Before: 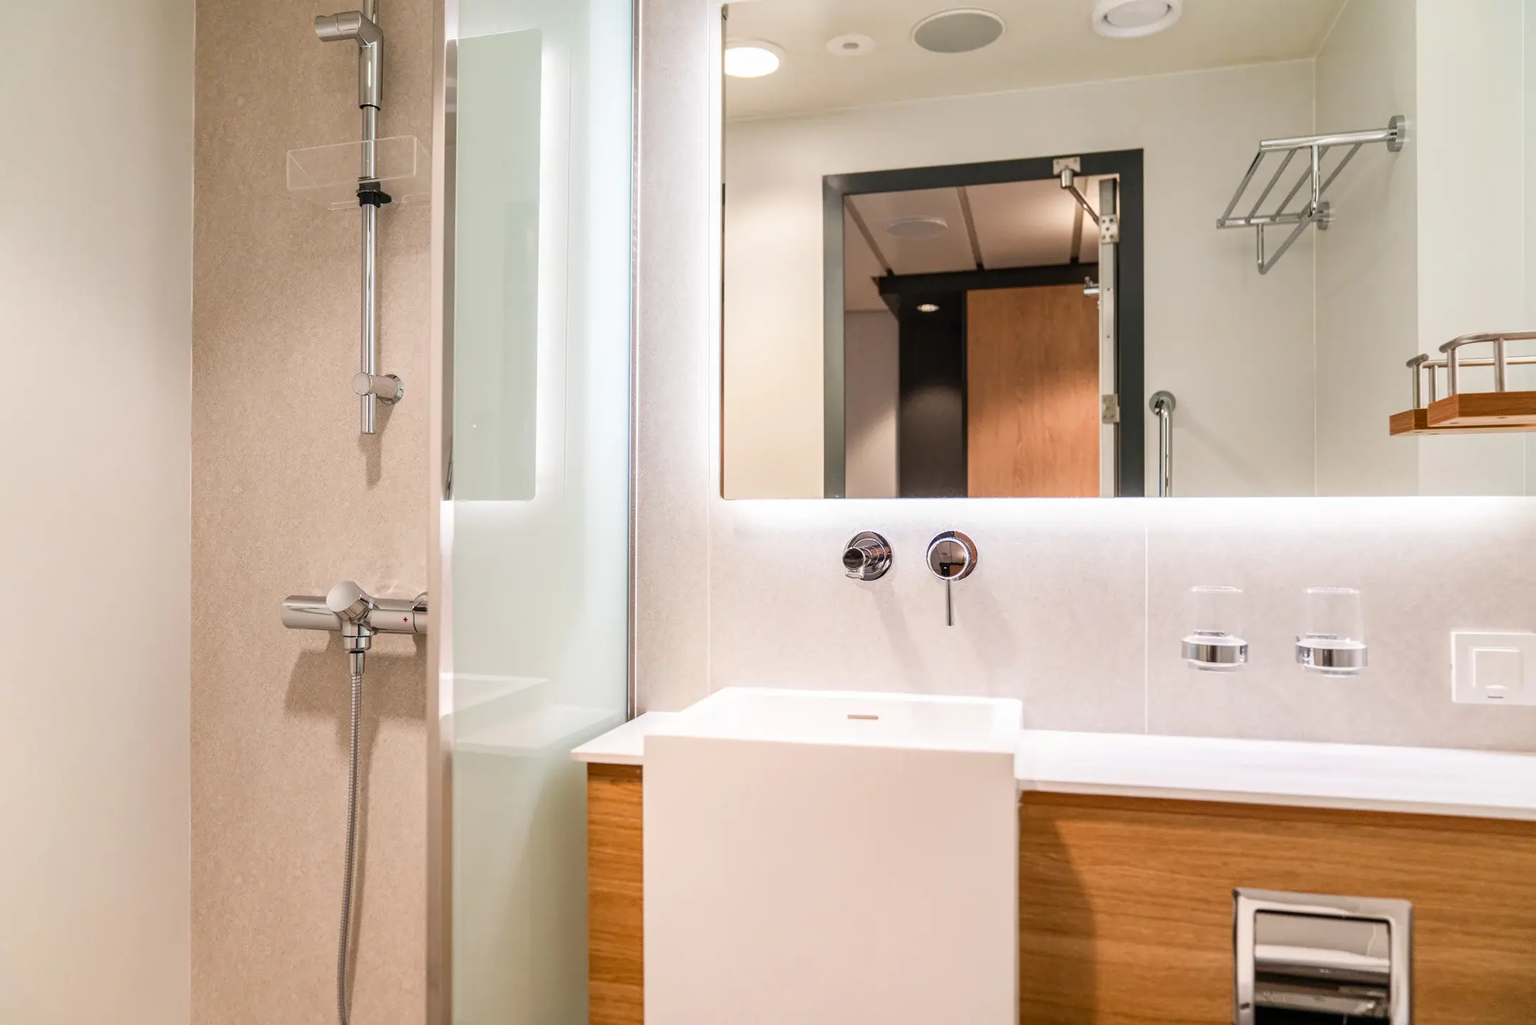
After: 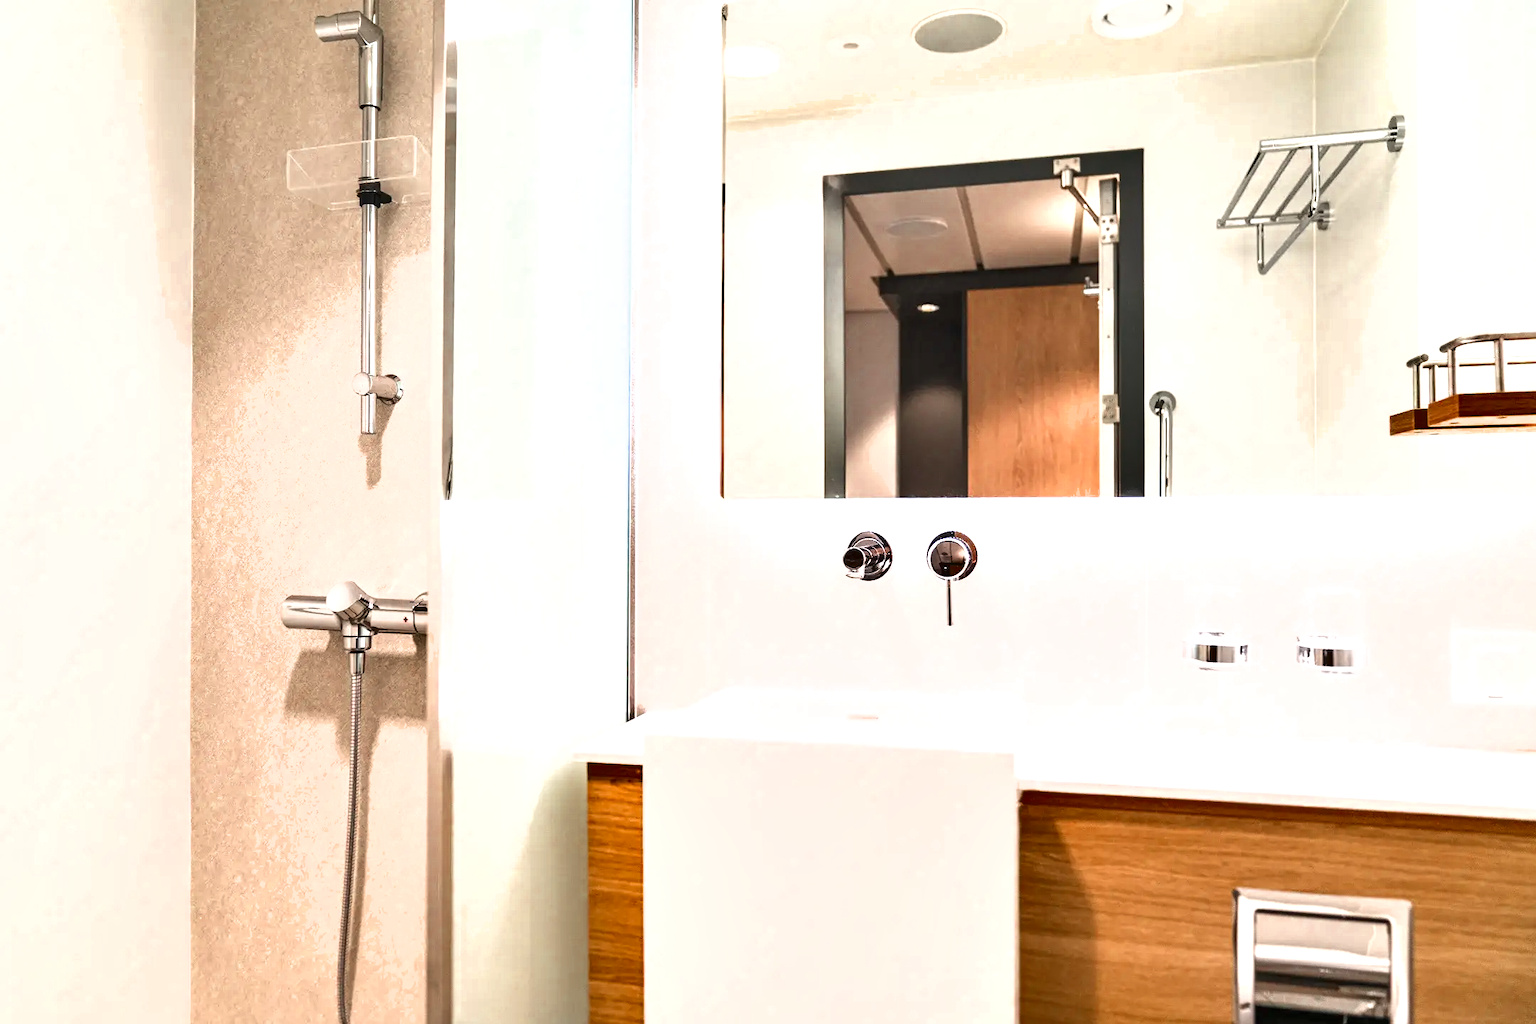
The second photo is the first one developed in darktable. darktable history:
shadows and highlights: shadows 49, highlights -41, soften with gaussian
color zones: curves: ch0 [(0, 0.5) (0.125, 0.4) (0.25, 0.5) (0.375, 0.4) (0.5, 0.4) (0.625, 0.35) (0.75, 0.35) (0.875, 0.5)]; ch1 [(0, 0.35) (0.125, 0.45) (0.25, 0.35) (0.375, 0.35) (0.5, 0.35) (0.625, 0.35) (0.75, 0.45) (0.875, 0.35)]; ch2 [(0, 0.6) (0.125, 0.5) (0.25, 0.5) (0.375, 0.6) (0.5, 0.6) (0.625, 0.5) (0.75, 0.5) (0.875, 0.5)]
exposure: black level correction 0, exposure 1.2 EV, compensate highlight preservation false
